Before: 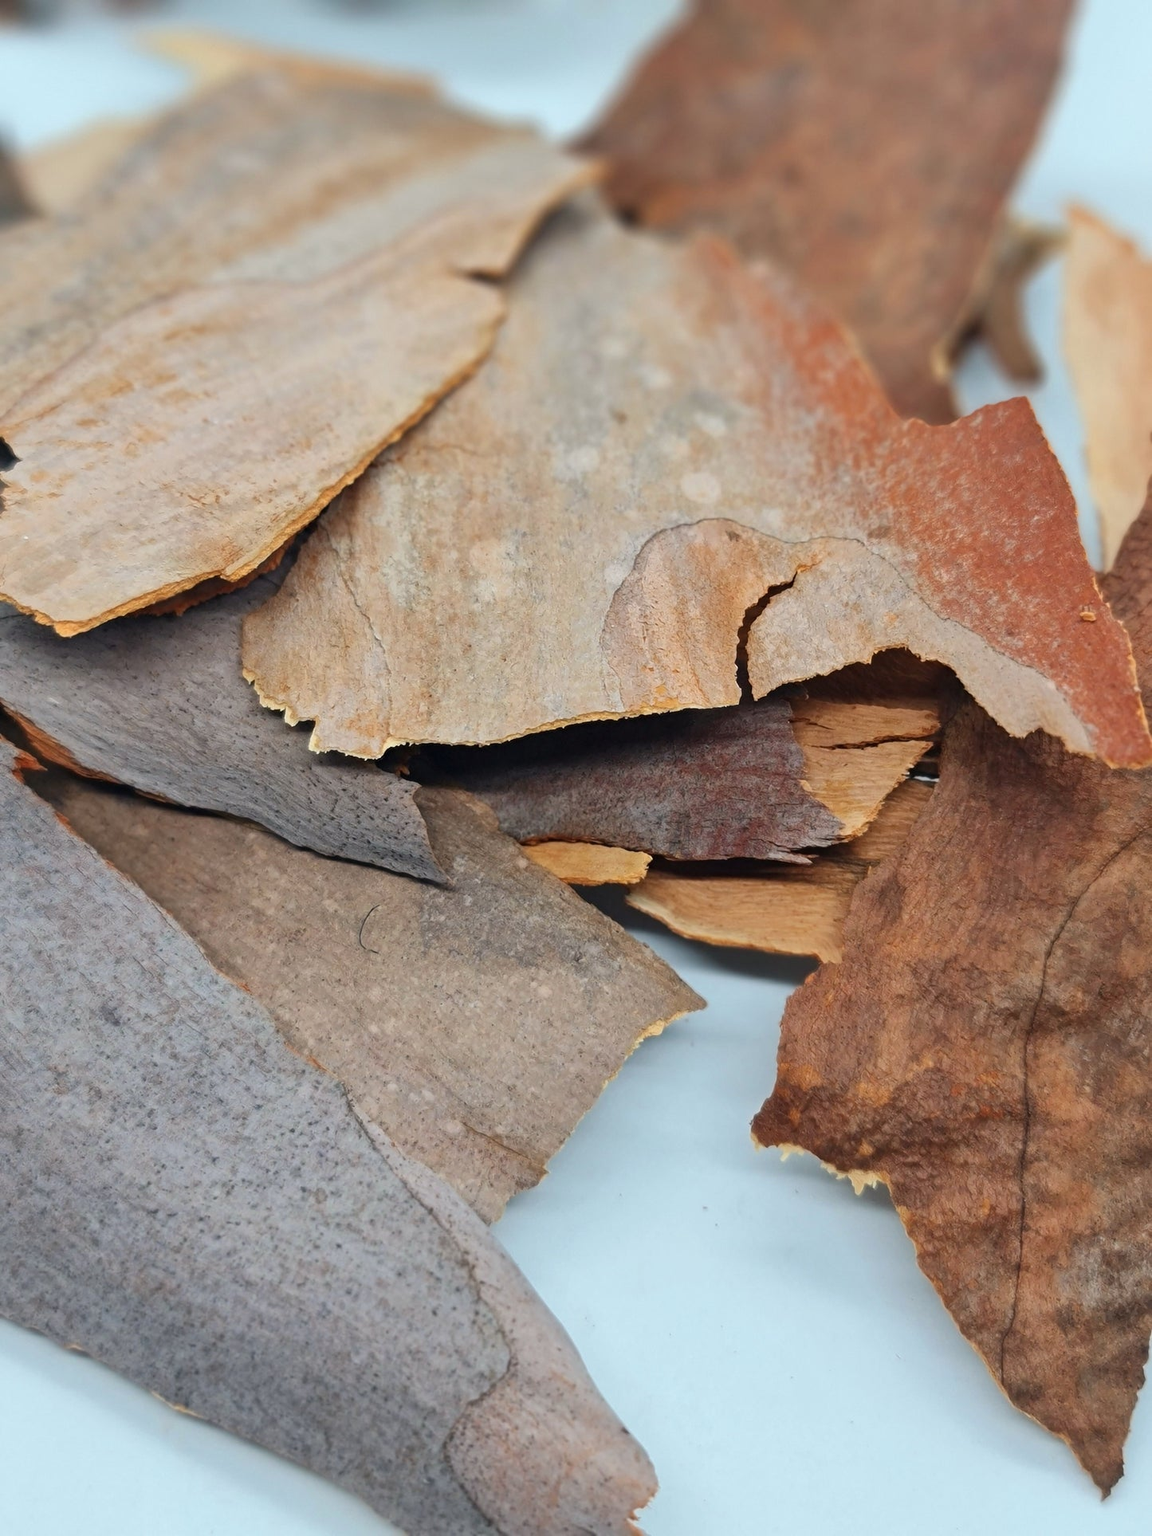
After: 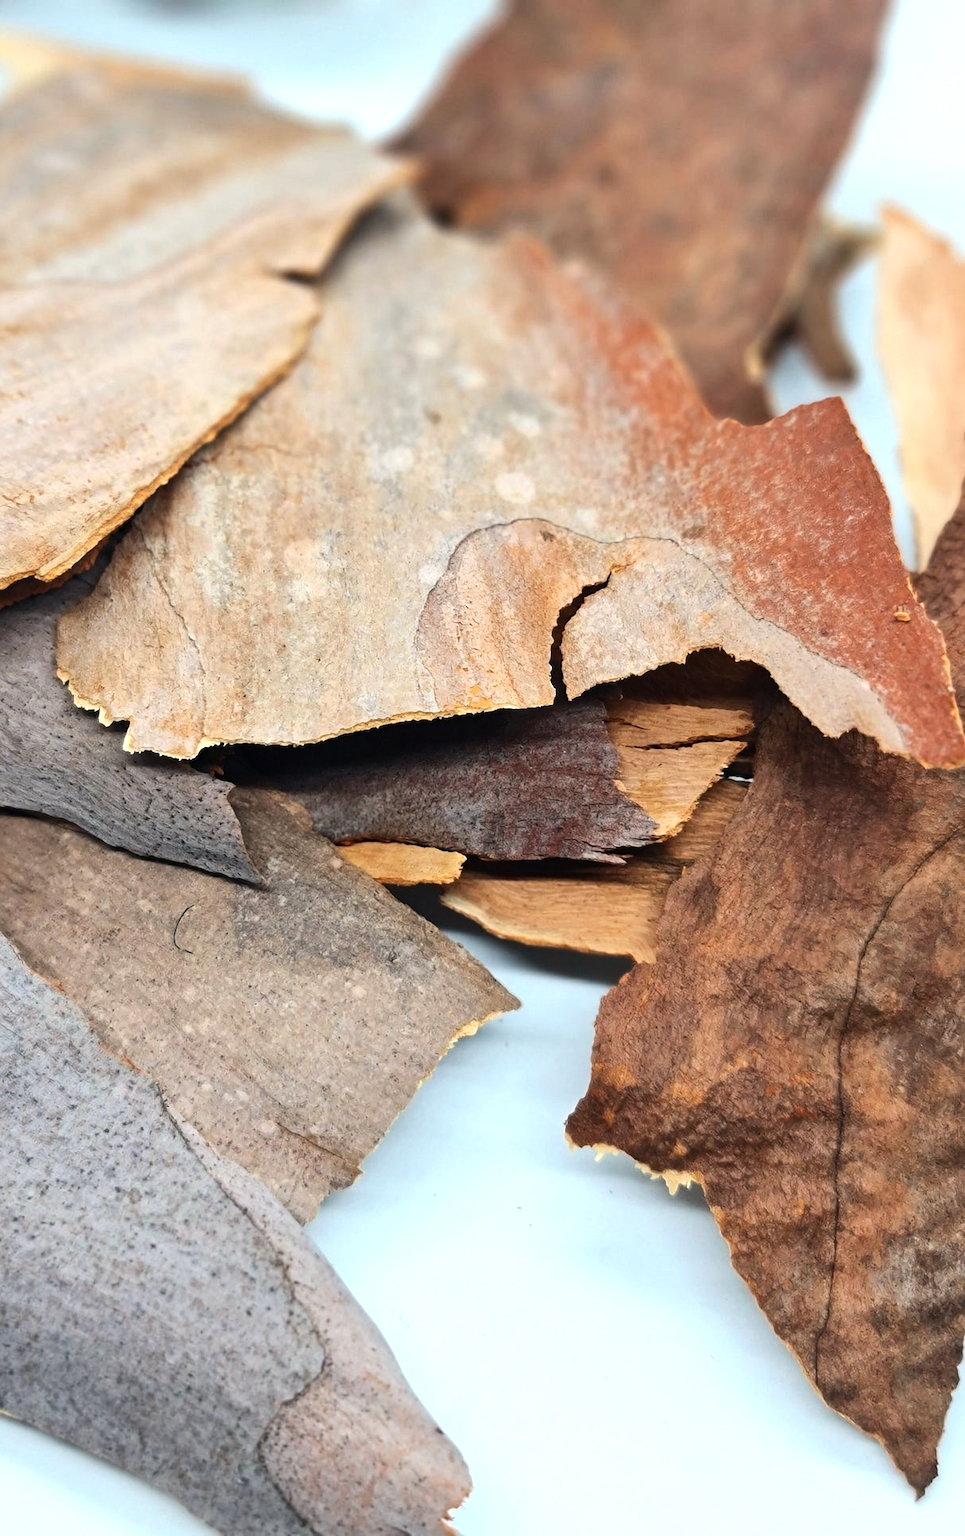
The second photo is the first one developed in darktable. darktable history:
tone equalizer: -8 EV -0.75 EV, -7 EV -0.7 EV, -6 EV -0.6 EV, -5 EV -0.4 EV, -3 EV 0.4 EV, -2 EV 0.6 EV, -1 EV 0.7 EV, +0 EV 0.75 EV, edges refinement/feathering 500, mask exposure compensation -1.57 EV, preserve details no
crop: left 16.145%
